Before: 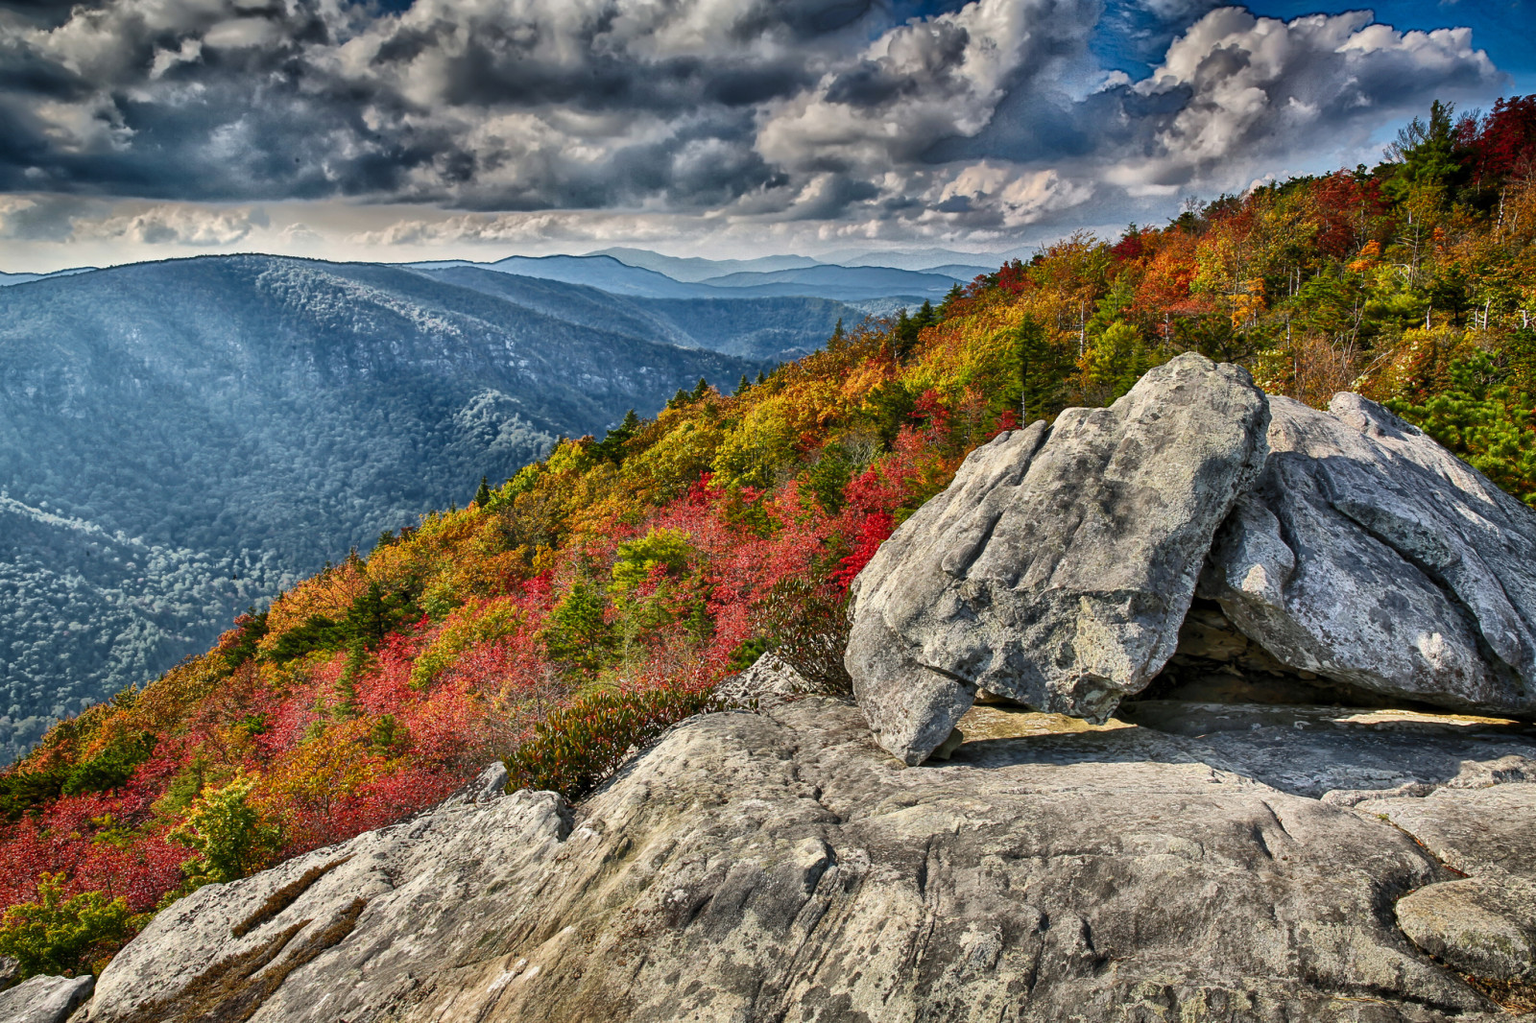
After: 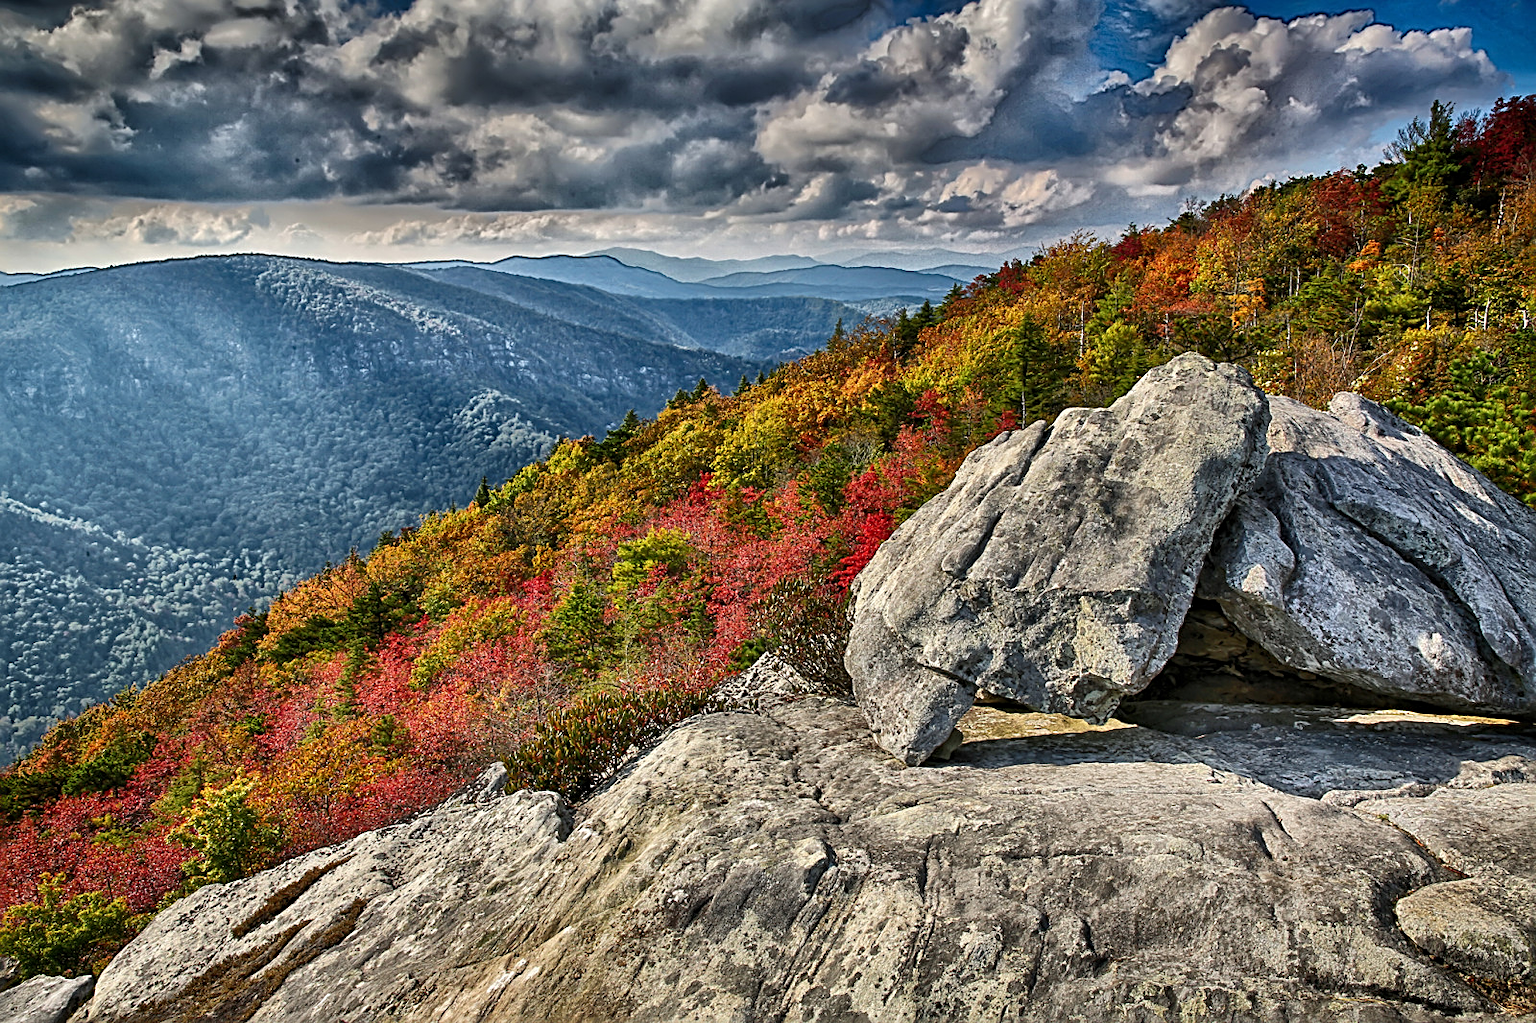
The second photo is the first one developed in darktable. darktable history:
sharpen: radius 2.533, amount 0.625
